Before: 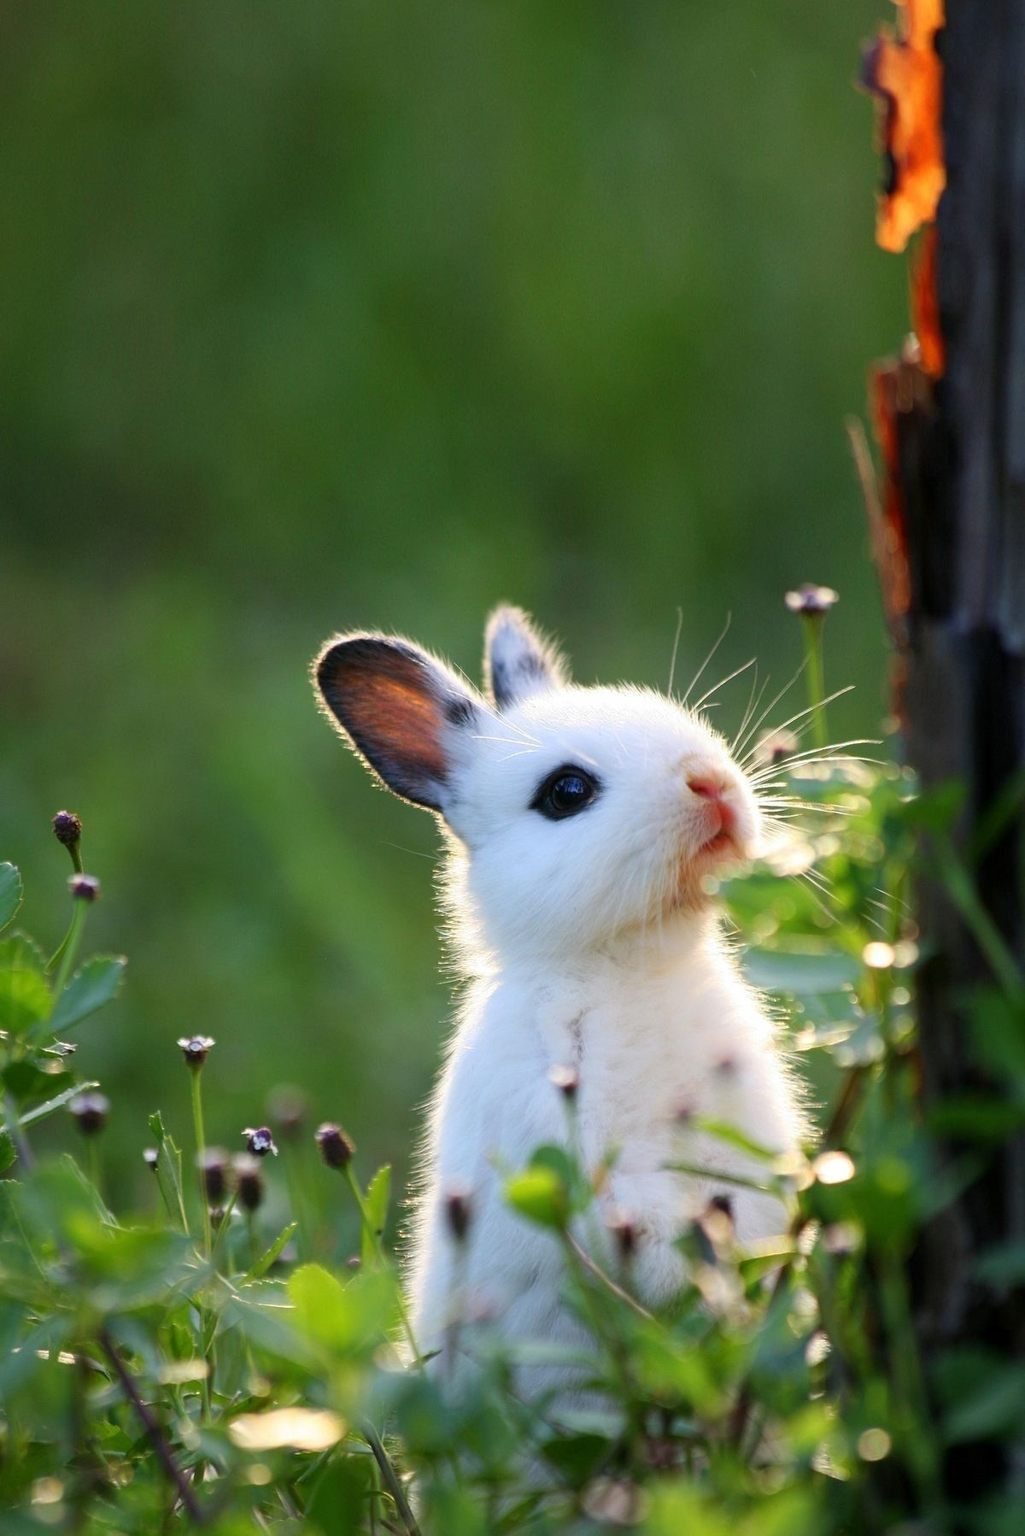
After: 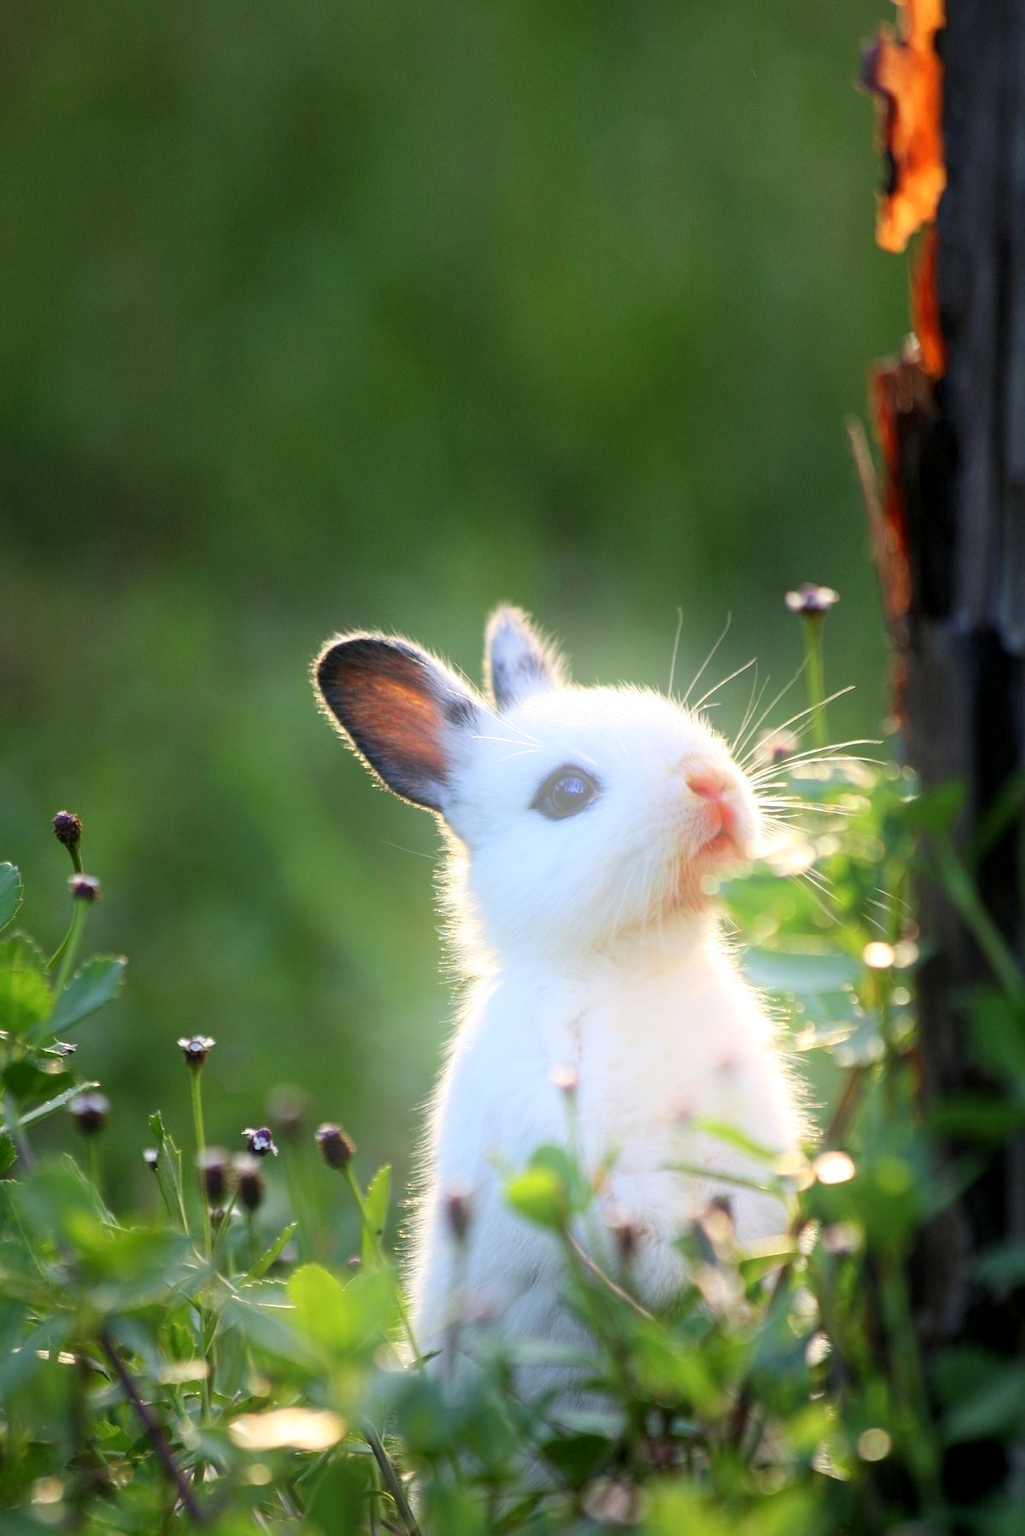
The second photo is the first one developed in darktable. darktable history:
bloom: on, module defaults
local contrast: highlights 100%, shadows 100%, detail 120%, midtone range 0.2
